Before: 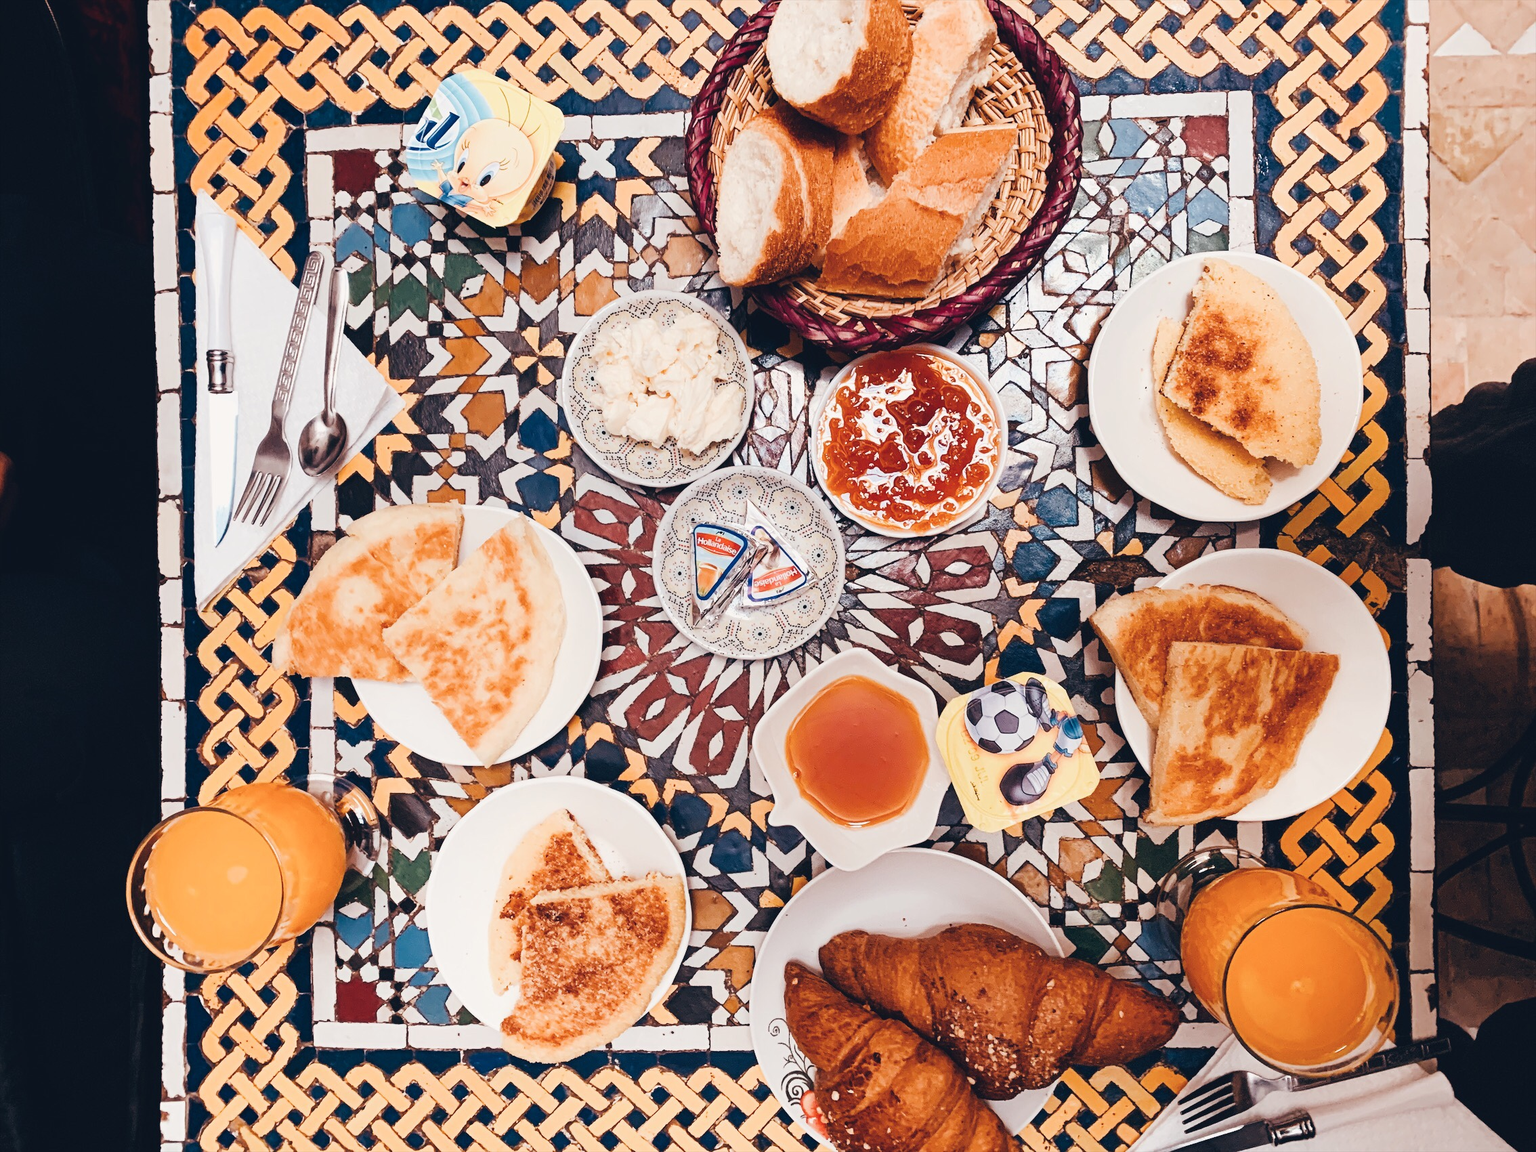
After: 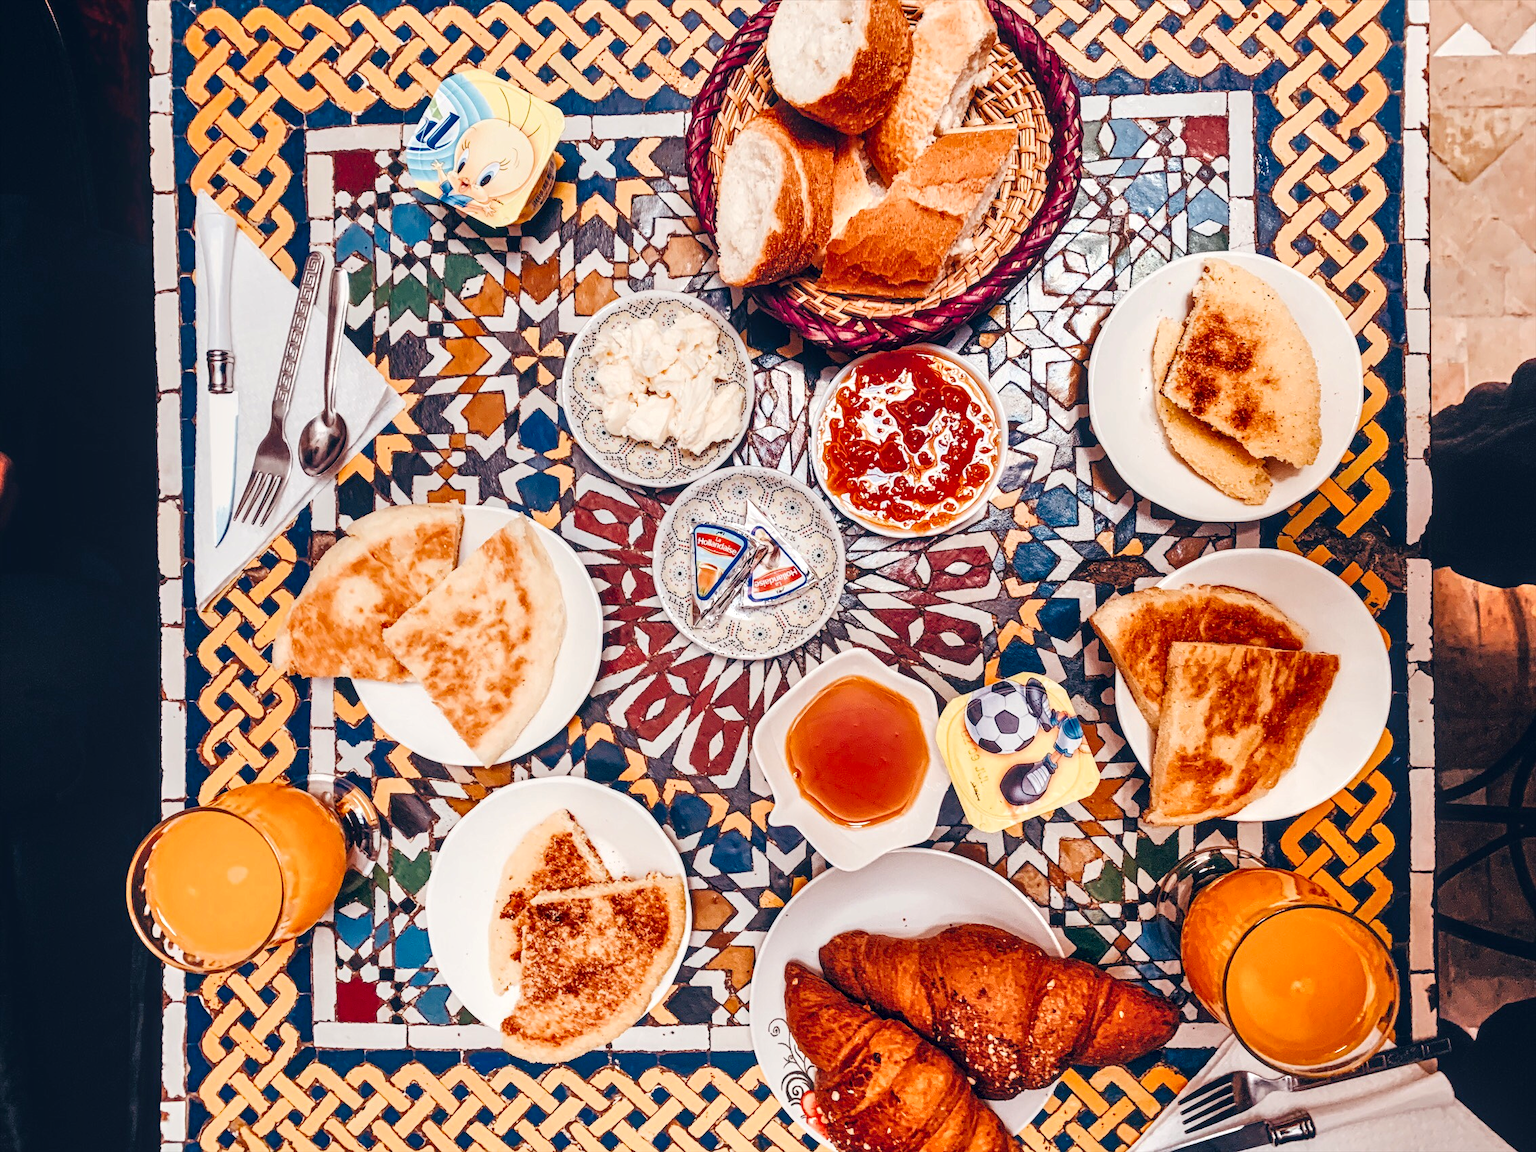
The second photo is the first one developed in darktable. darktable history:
contrast brightness saturation: contrast 0.12, brightness -0.12, saturation 0.2
local contrast: highlights 61%, detail 143%, midtone range 0.428
tone equalizer: -7 EV 0.15 EV, -6 EV 0.6 EV, -5 EV 1.15 EV, -4 EV 1.33 EV, -3 EV 1.15 EV, -2 EV 0.6 EV, -1 EV 0.15 EV, mask exposure compensation -0.5 EV
